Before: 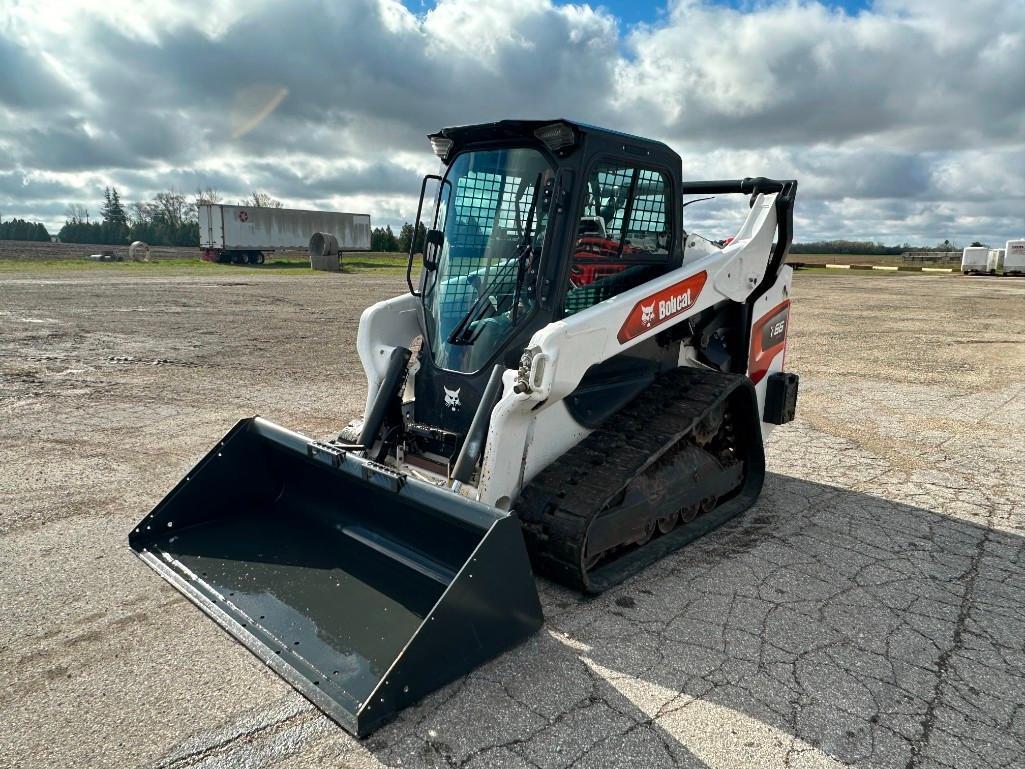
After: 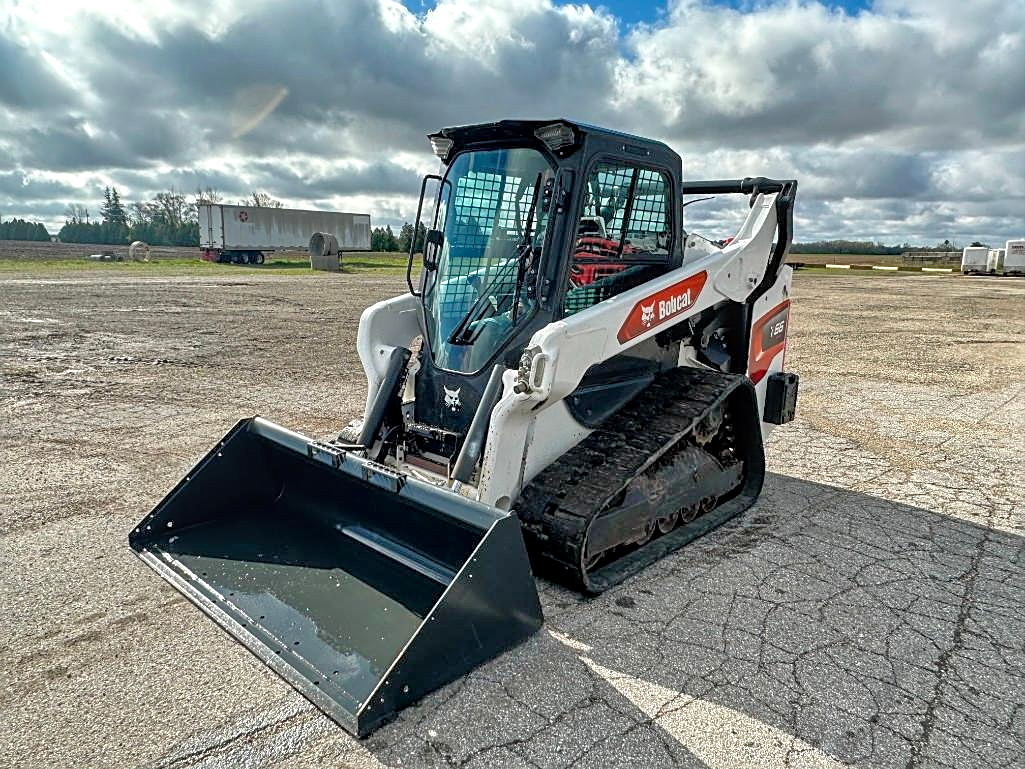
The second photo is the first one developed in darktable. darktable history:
sharpen: on, module defaults
local contrast: on, module defaults
tone equalizer: -7 EV 0.159 EV, -6 EV 0.566 EV, -5 EV 1.17 EV, -4 EV 1.34 EV, -3 EV 1.17 EV, -2 EV 0.6 EV, -1 EV 0.163 EV
